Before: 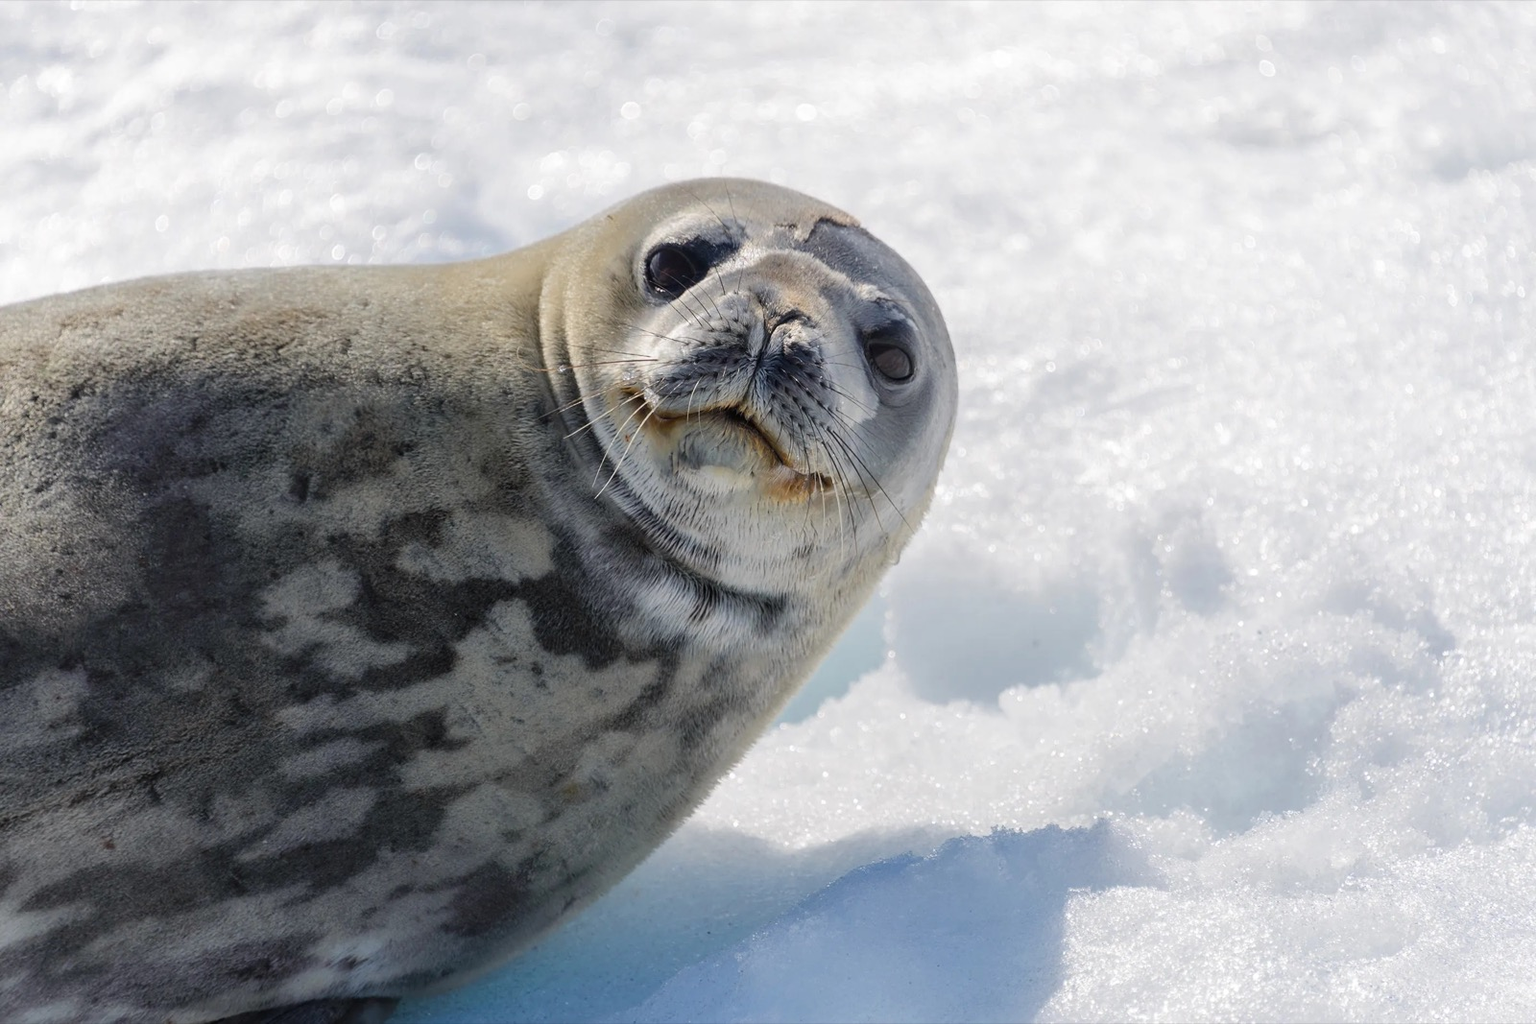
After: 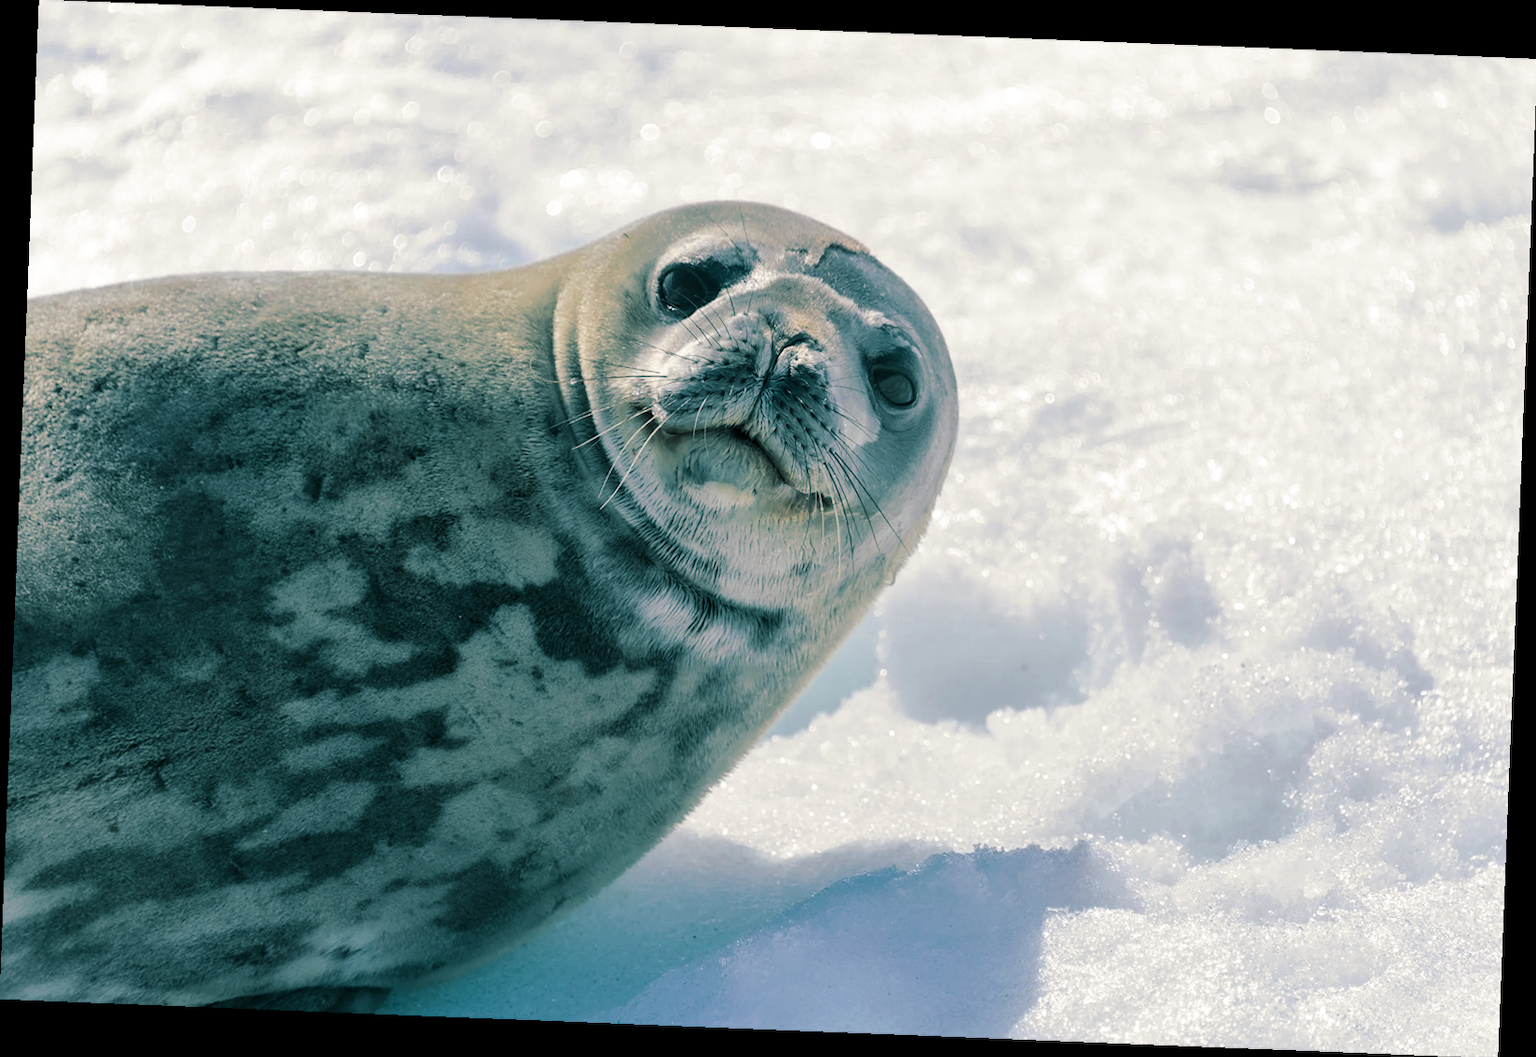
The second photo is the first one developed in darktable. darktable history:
rotate and perspective: rotation 2.27°, automatic cropping off
split-toning: shadows › hue 186.43°, highlights › hue 49.29°, compress 30.29%
local contrast: mode bilateral grid, contrast 20, coarseness 50, detail 120%, midtone range 0.2
